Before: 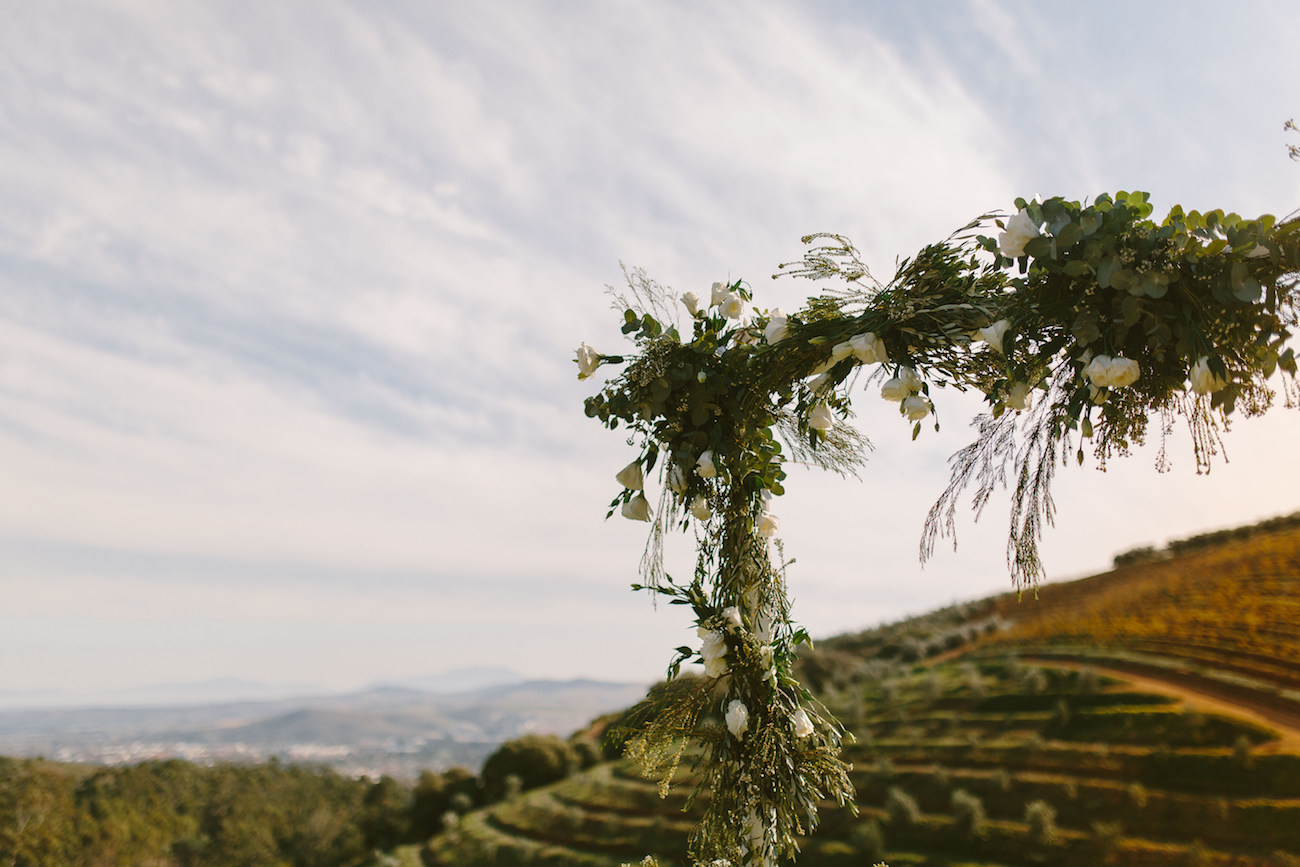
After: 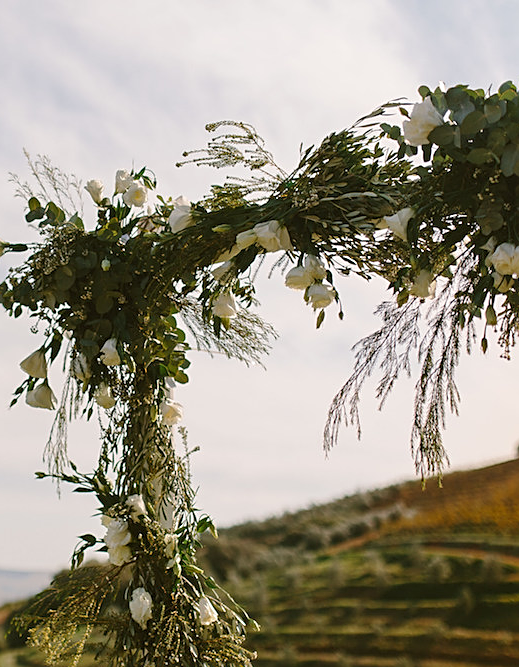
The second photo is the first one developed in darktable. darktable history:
sharpen: on, module defaults
crop: left 45.909%, top 12.964%, right 14.162%, bottom 10.002%
